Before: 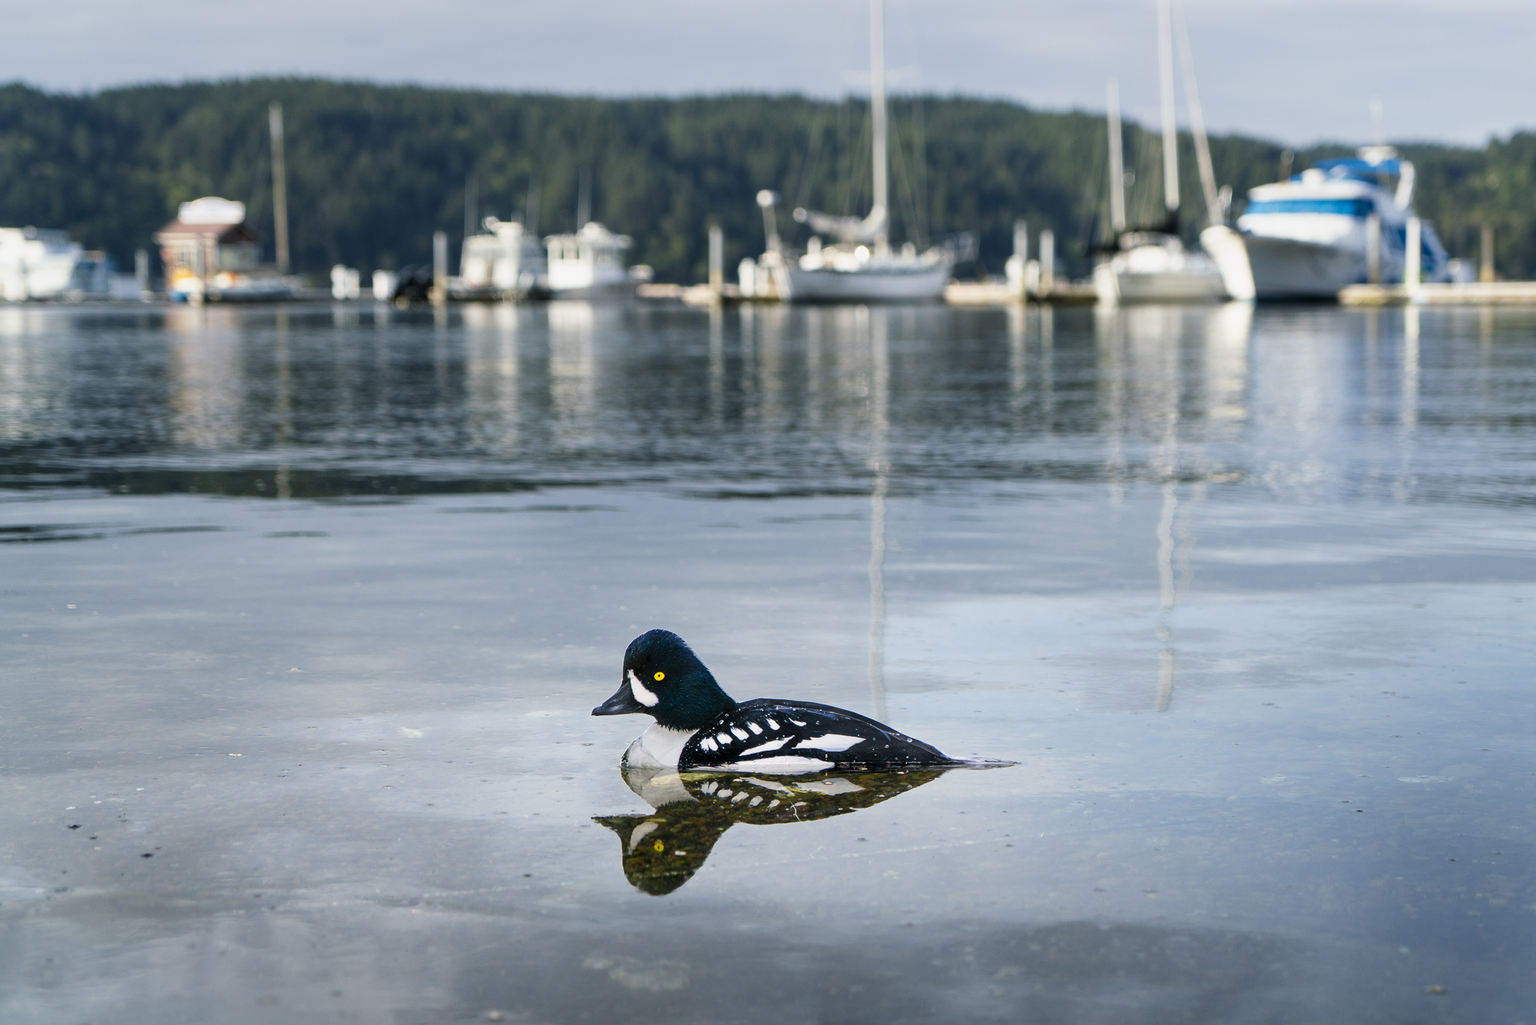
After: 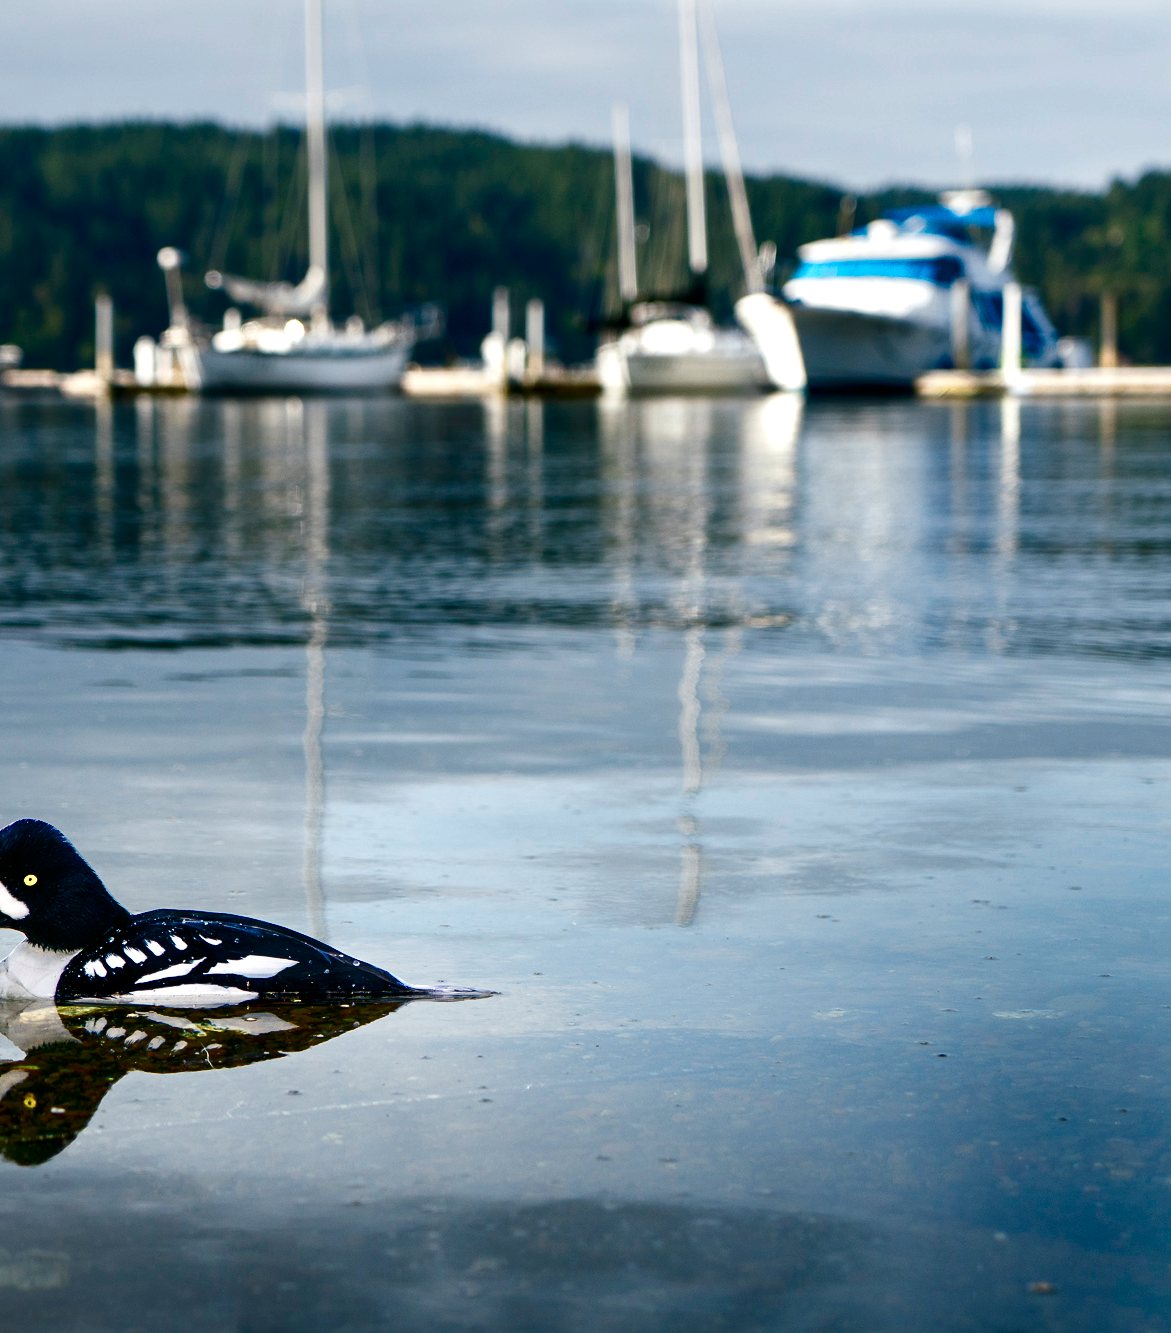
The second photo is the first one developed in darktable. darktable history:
contrast brightness saturation: brightness -0.217, saturation 0.078
crop: left 41.449%
color balance rgb: linear chroma grading › global chroma 22.631%, perceptual saturation grading › global saturation 0.996%, perceptual saturation grading › highlights -30.324%, perceptual saturation grading › shadows 19.67%, global vibrance 9.756%, contrast 14.418%, saturation formula JzAzBz (2021)
